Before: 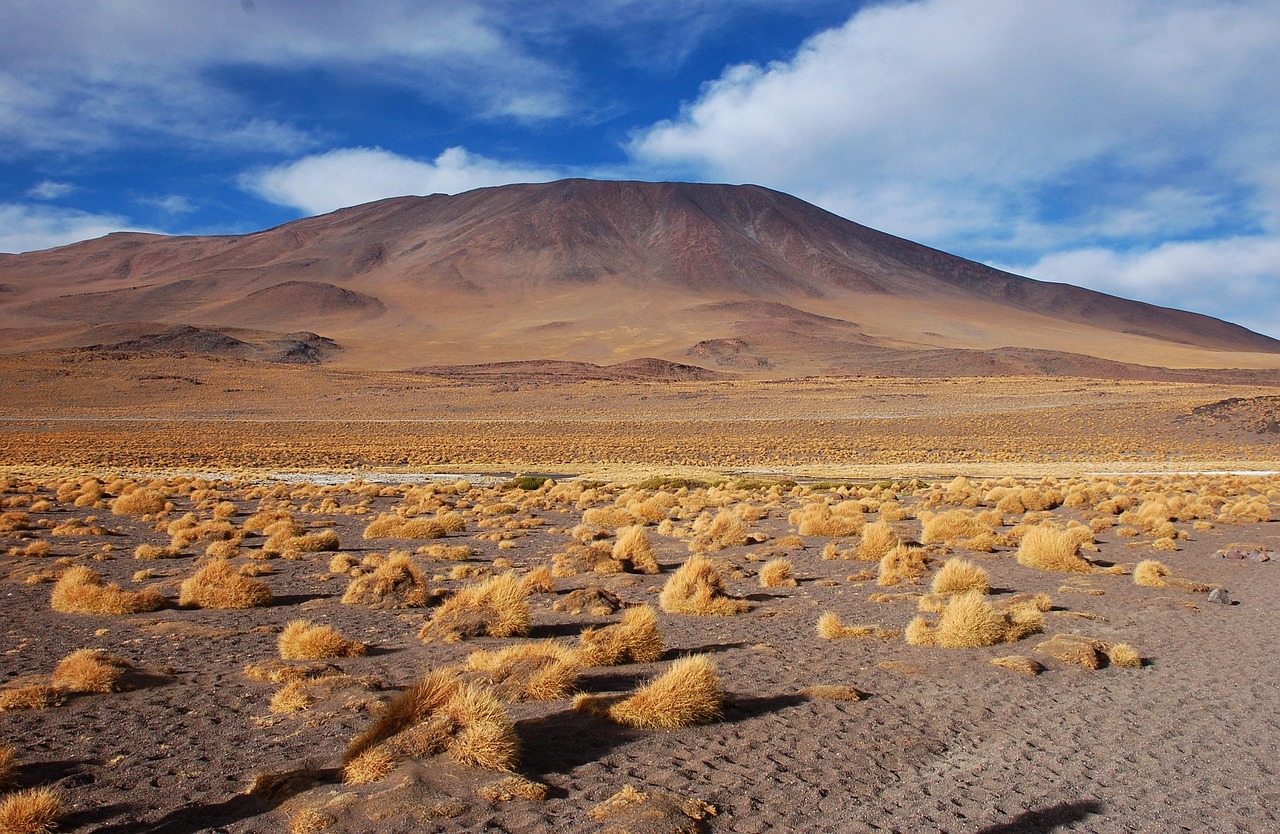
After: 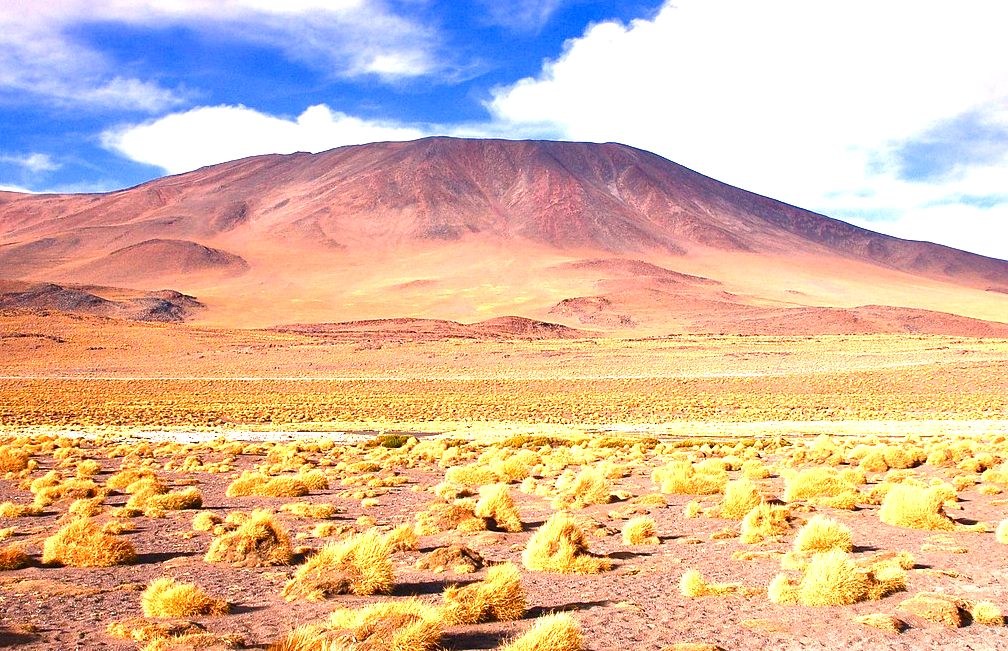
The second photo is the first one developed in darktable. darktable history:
exposure: black level correction 0, exposure 1.2 EV, compensate exposure bias true, compensate highlight preservation false
crop and rotate: left 10.77%, top 5.1%, right 10.41%, bottom 16.76%
color correction: highlights a* 14.52, highlights b* 4.84
color balance rgb: shadows lift › chroma 4.21%, shadows lift › hue 252.22°, highlights gain › chroma 1.36%, highlights gain › hue 50.24°, perceptual saturation grading › mid-tones 6.33%, perceptual saturation grading › shadows 72.44%, perceptual brilliance grading › highlights 11.59%, contrast 5.05%
